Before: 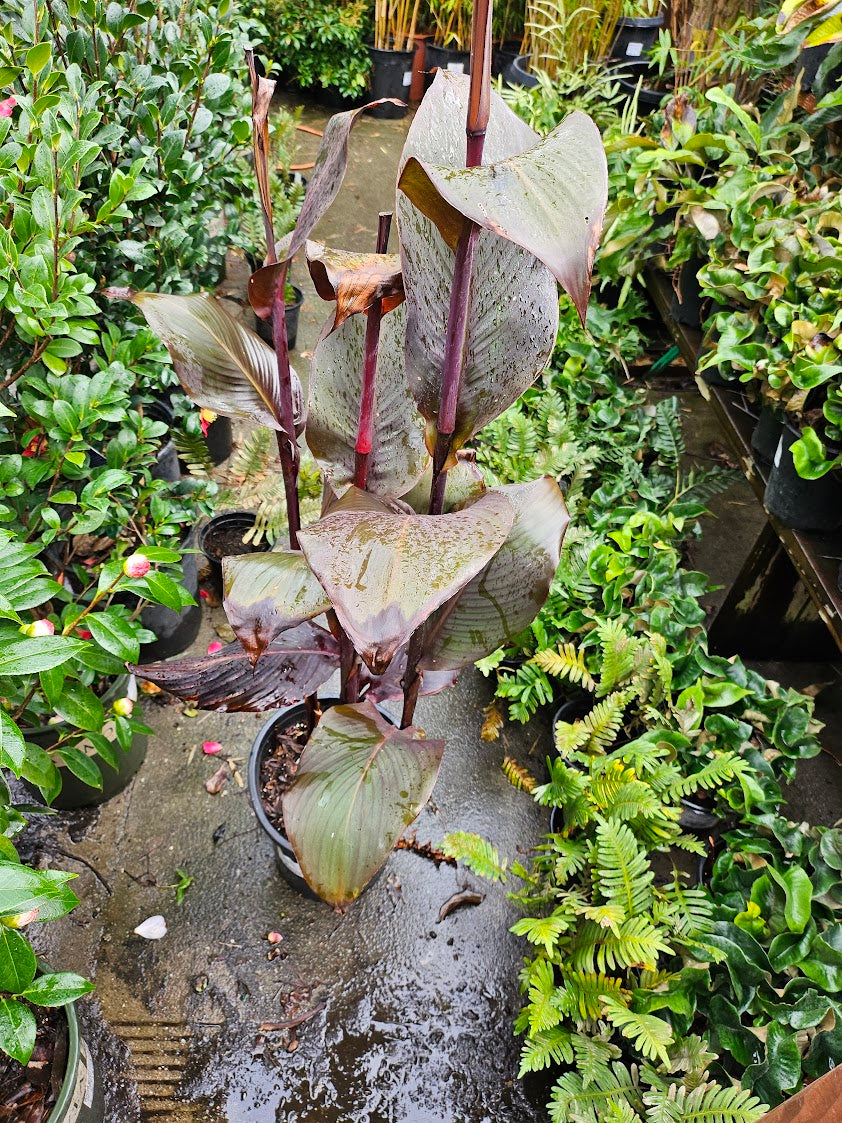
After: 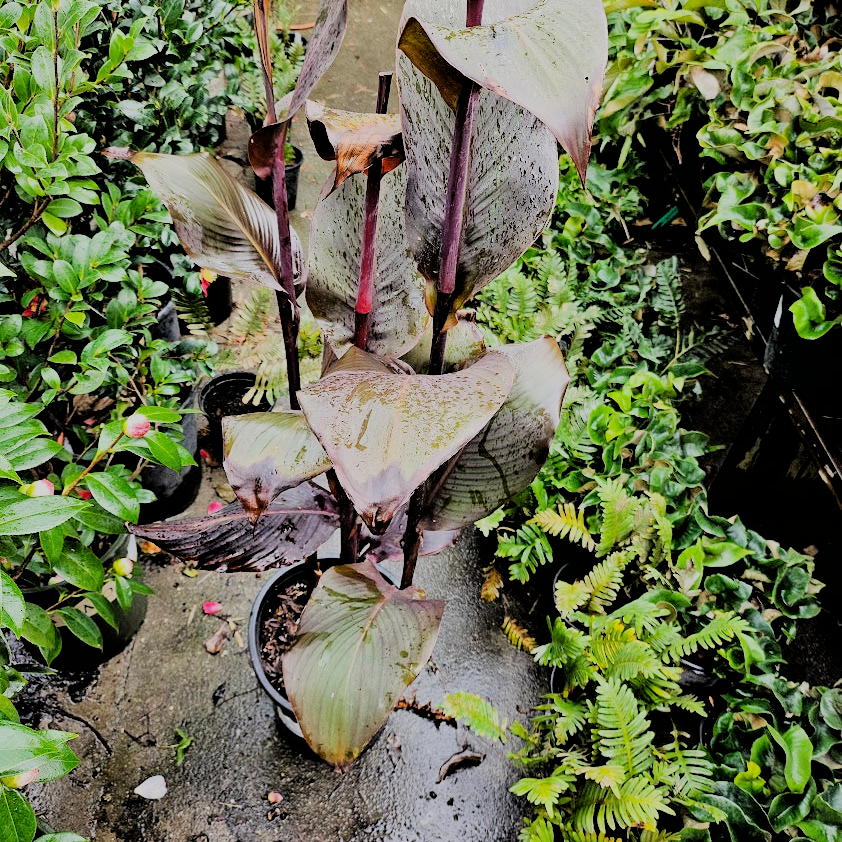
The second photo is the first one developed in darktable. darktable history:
filmic rgb: black relative exposure -3.21 EV, white relative exposure 7.02 EV, hardness 1.46, contrast 1.35
crop and rotate: top 12.5%, bottom 12.5%
